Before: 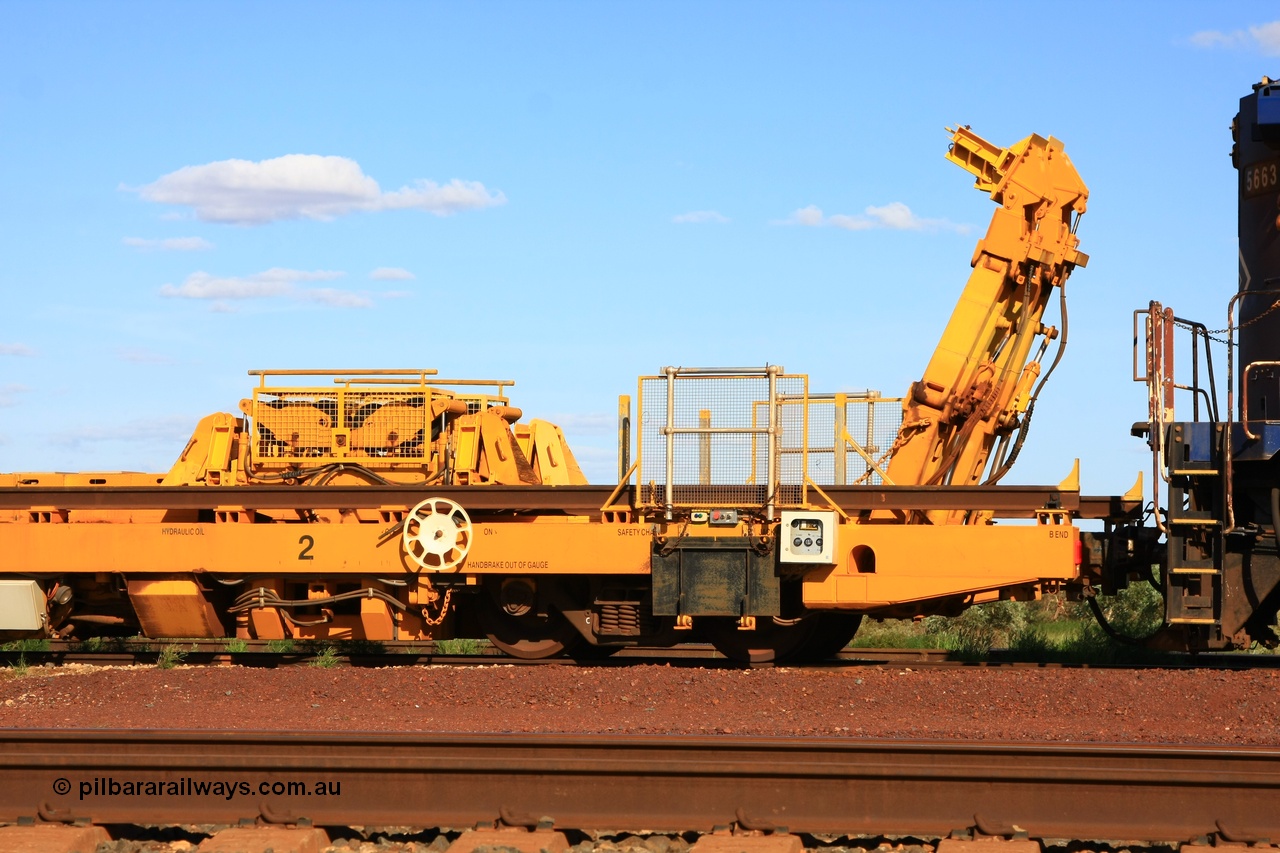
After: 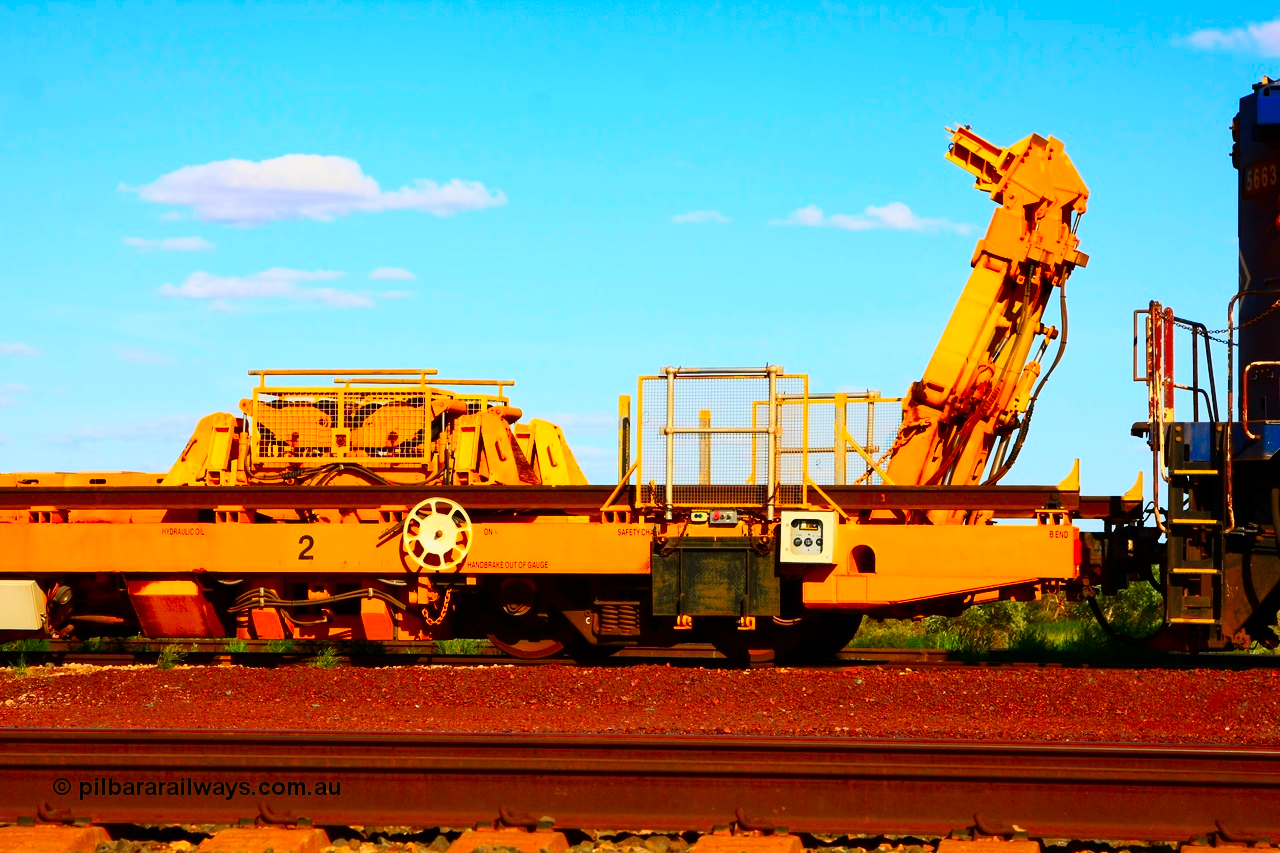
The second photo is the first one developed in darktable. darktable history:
exposure: black level correction 0.001, exposure -0.204 EV, compensate highlight preservation false
contrast brightness saturation: contrast 0.258, brightness 0.021, saturation 0.874
